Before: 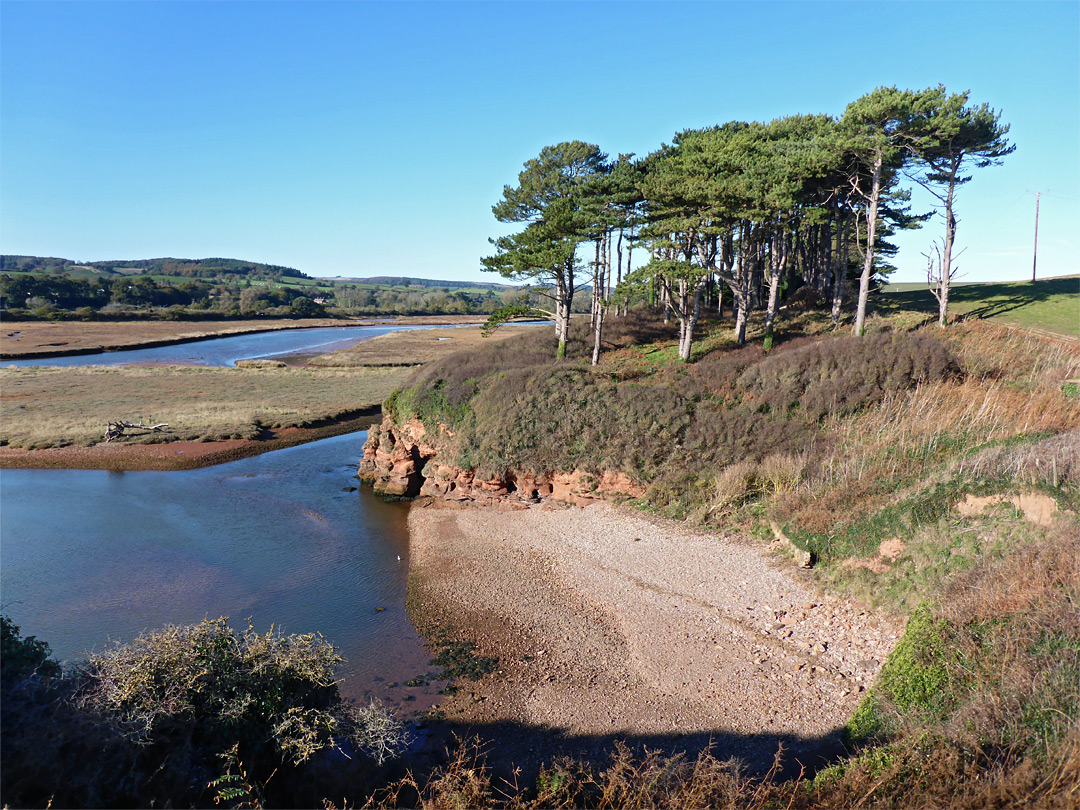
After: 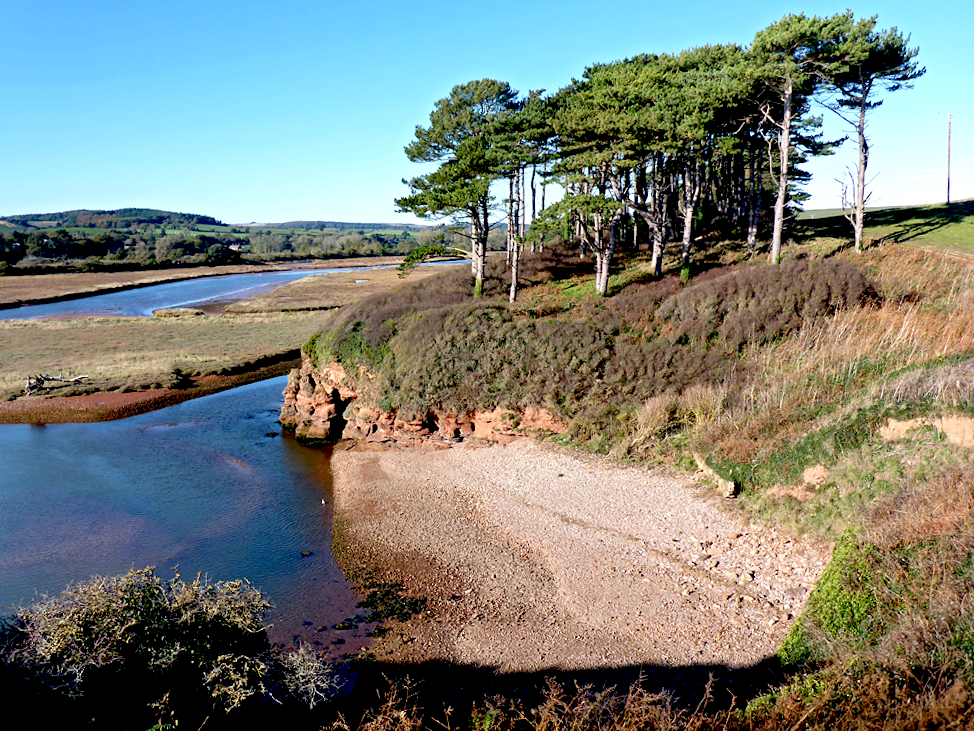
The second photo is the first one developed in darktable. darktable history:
exposure: black level correction 0.031, exposure 0.304 EV, compensate highlight preservation false
crop and rotate: angle 1.96°, left 5.673%, top 5.673%
